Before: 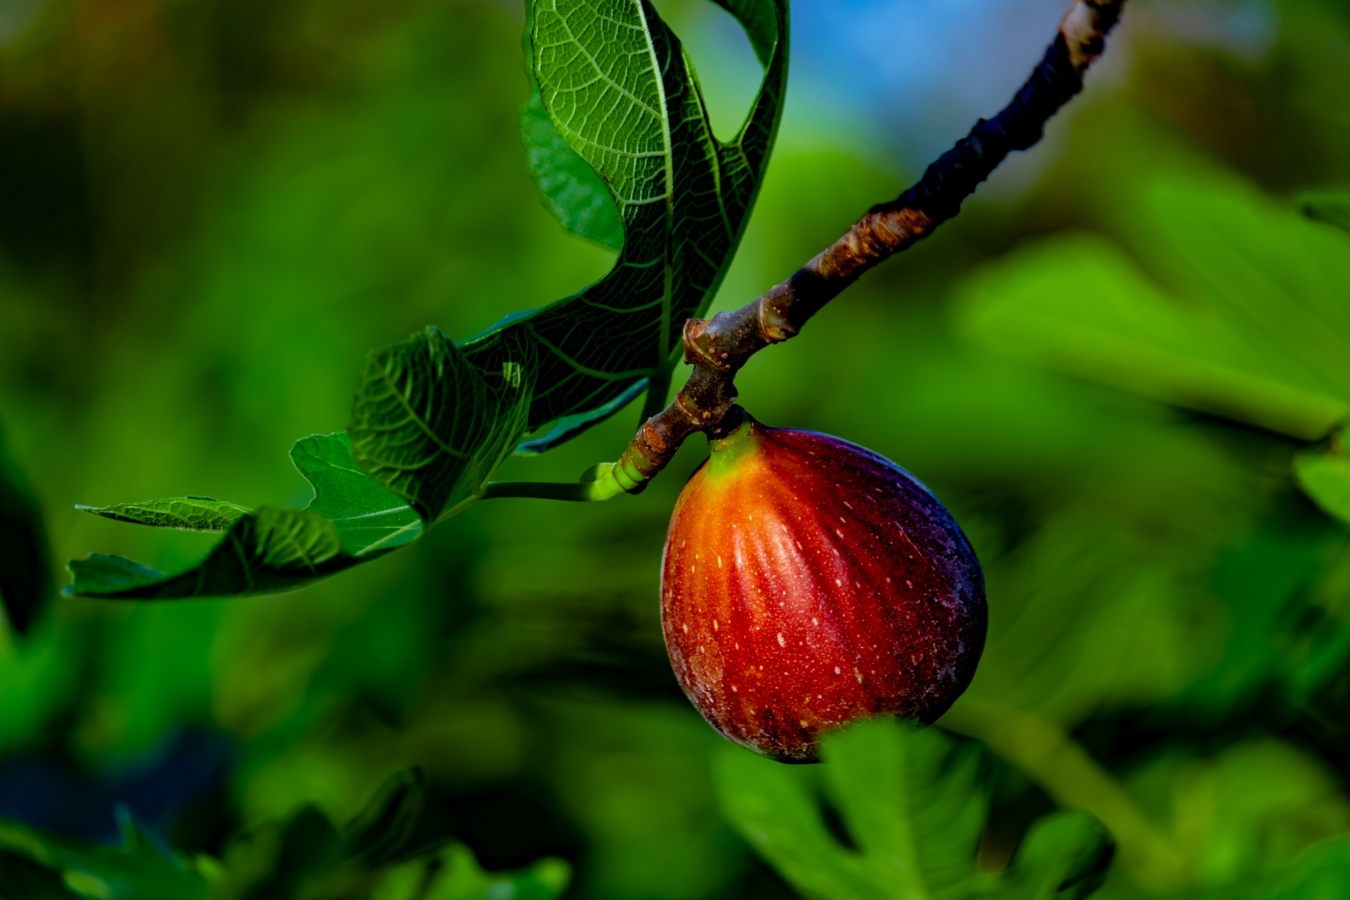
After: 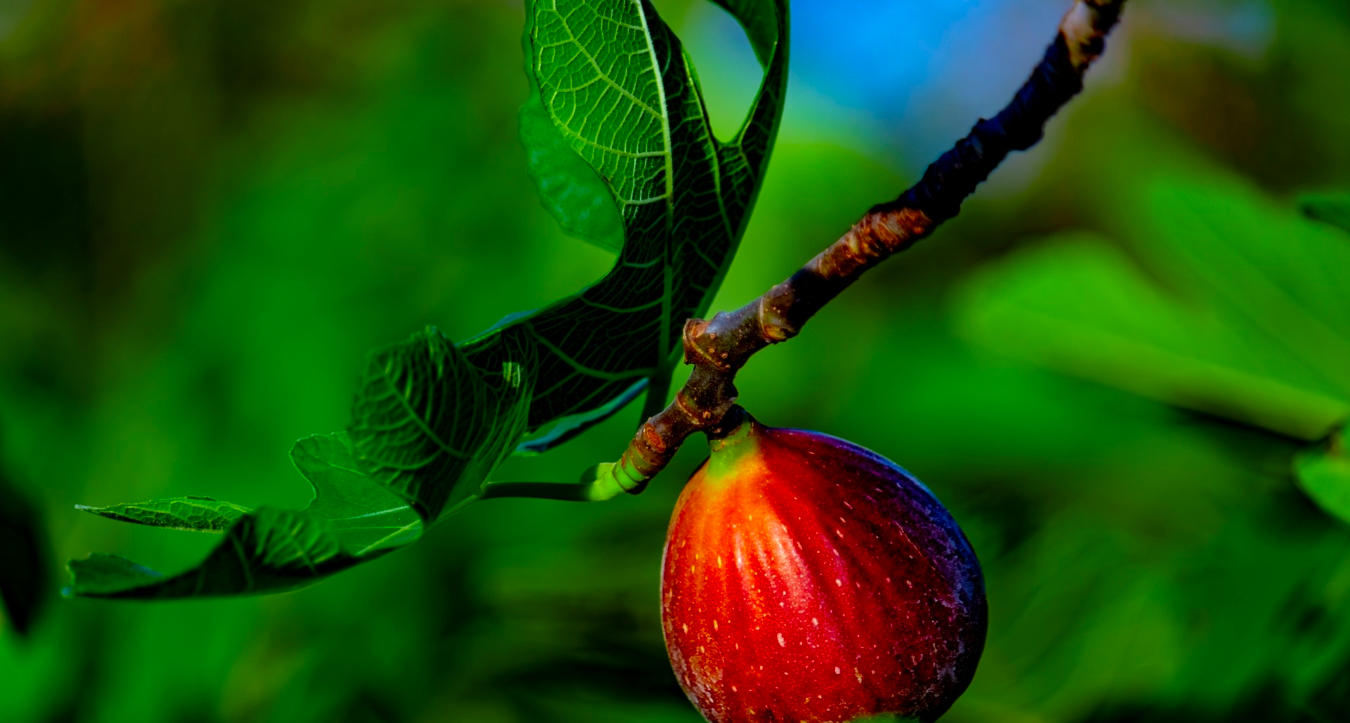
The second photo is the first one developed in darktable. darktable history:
crop: bottom 19.646%
color correction: highlights b* 0.05, saturation 1.31
